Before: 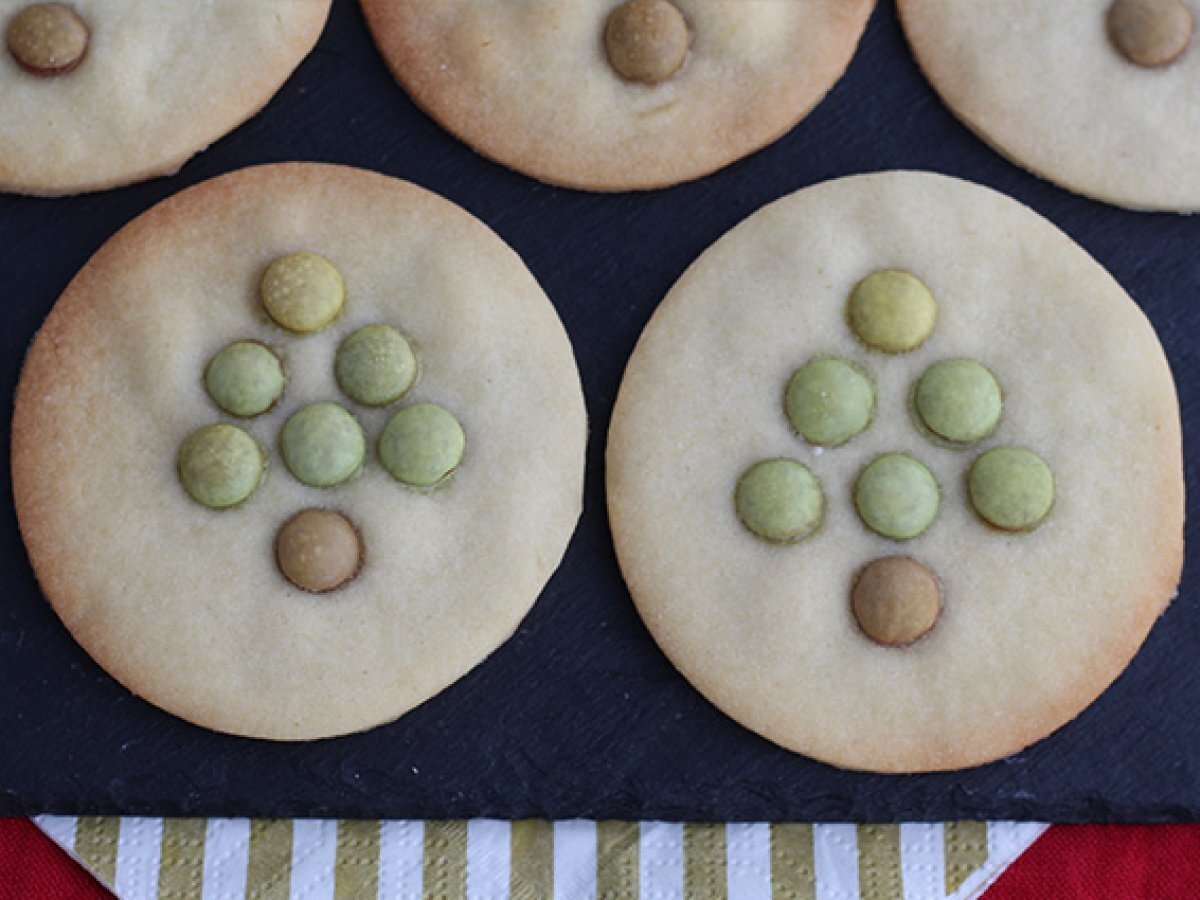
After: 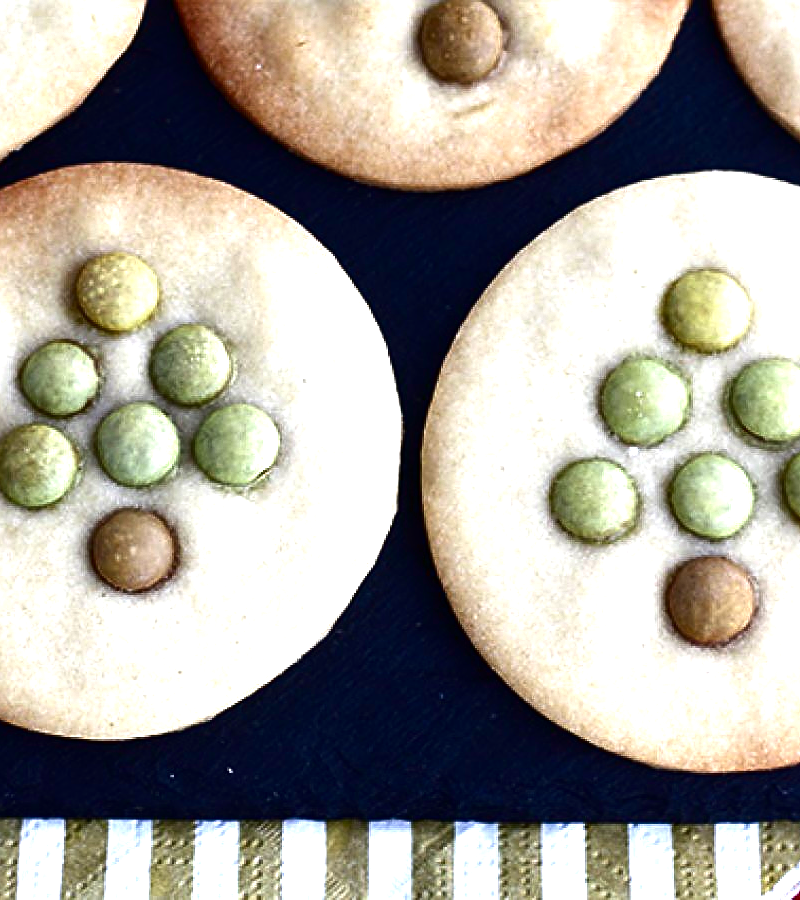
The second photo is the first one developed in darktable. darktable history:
exposure: black level correction -0.002, exposure 1.333 EV, compensate highlight preservation false
crop: left 15.422%, right 17.864%
contrast brightness saturation: contrast 0.093, brightness -0.608, saturation 0.169
sharpen: on, module defaults
